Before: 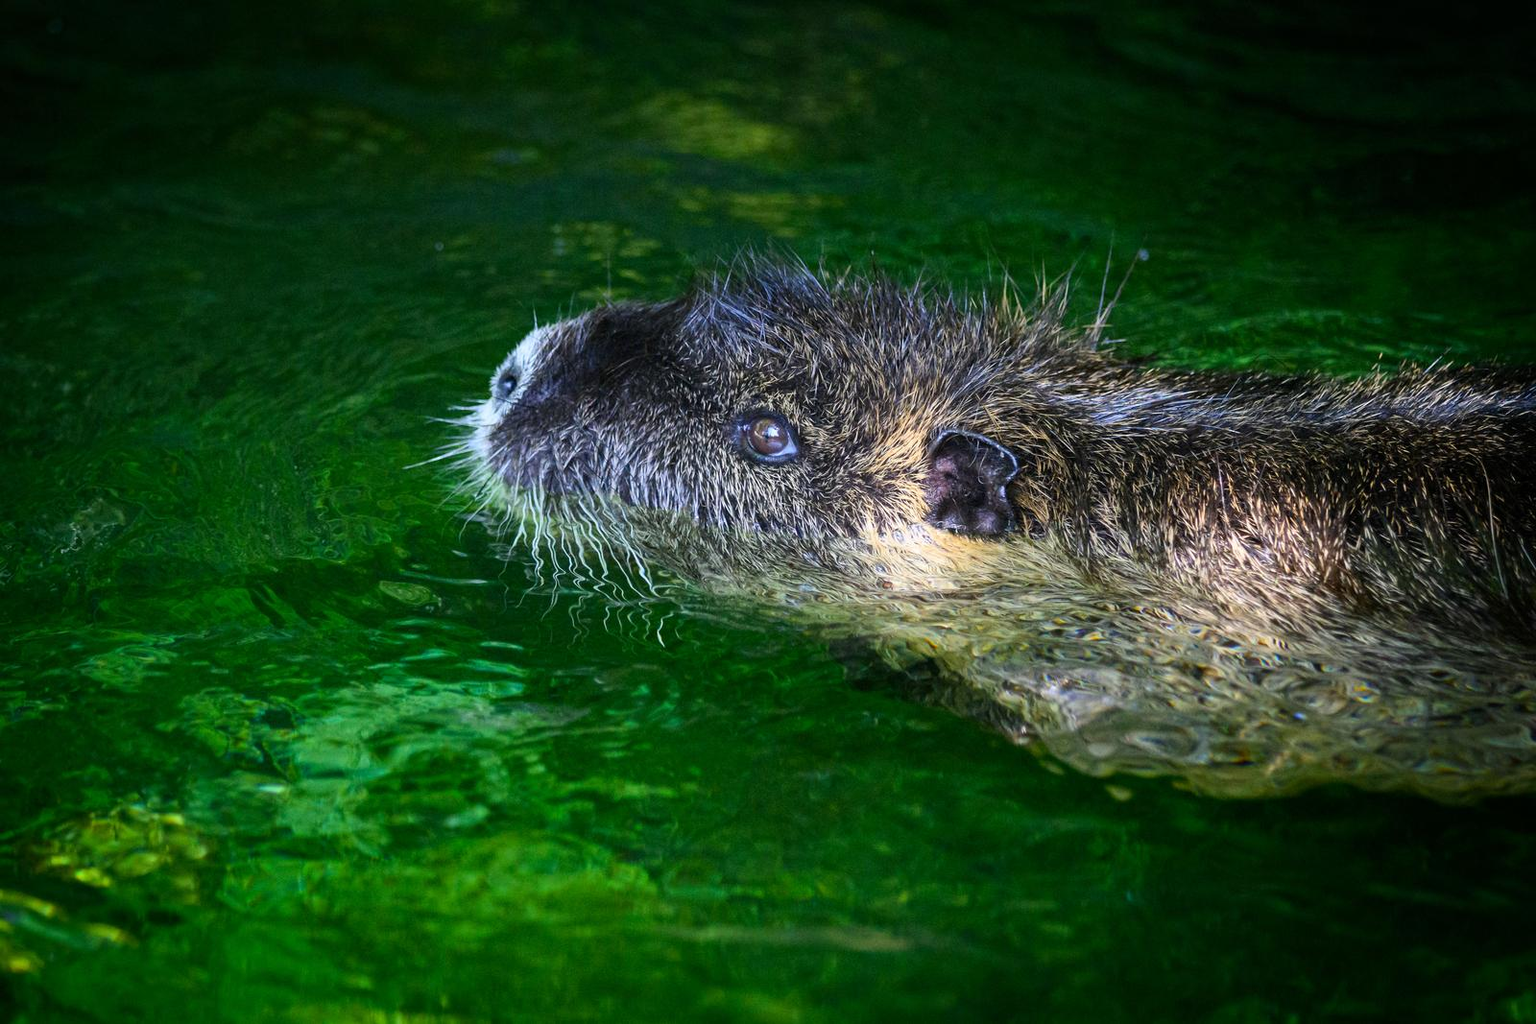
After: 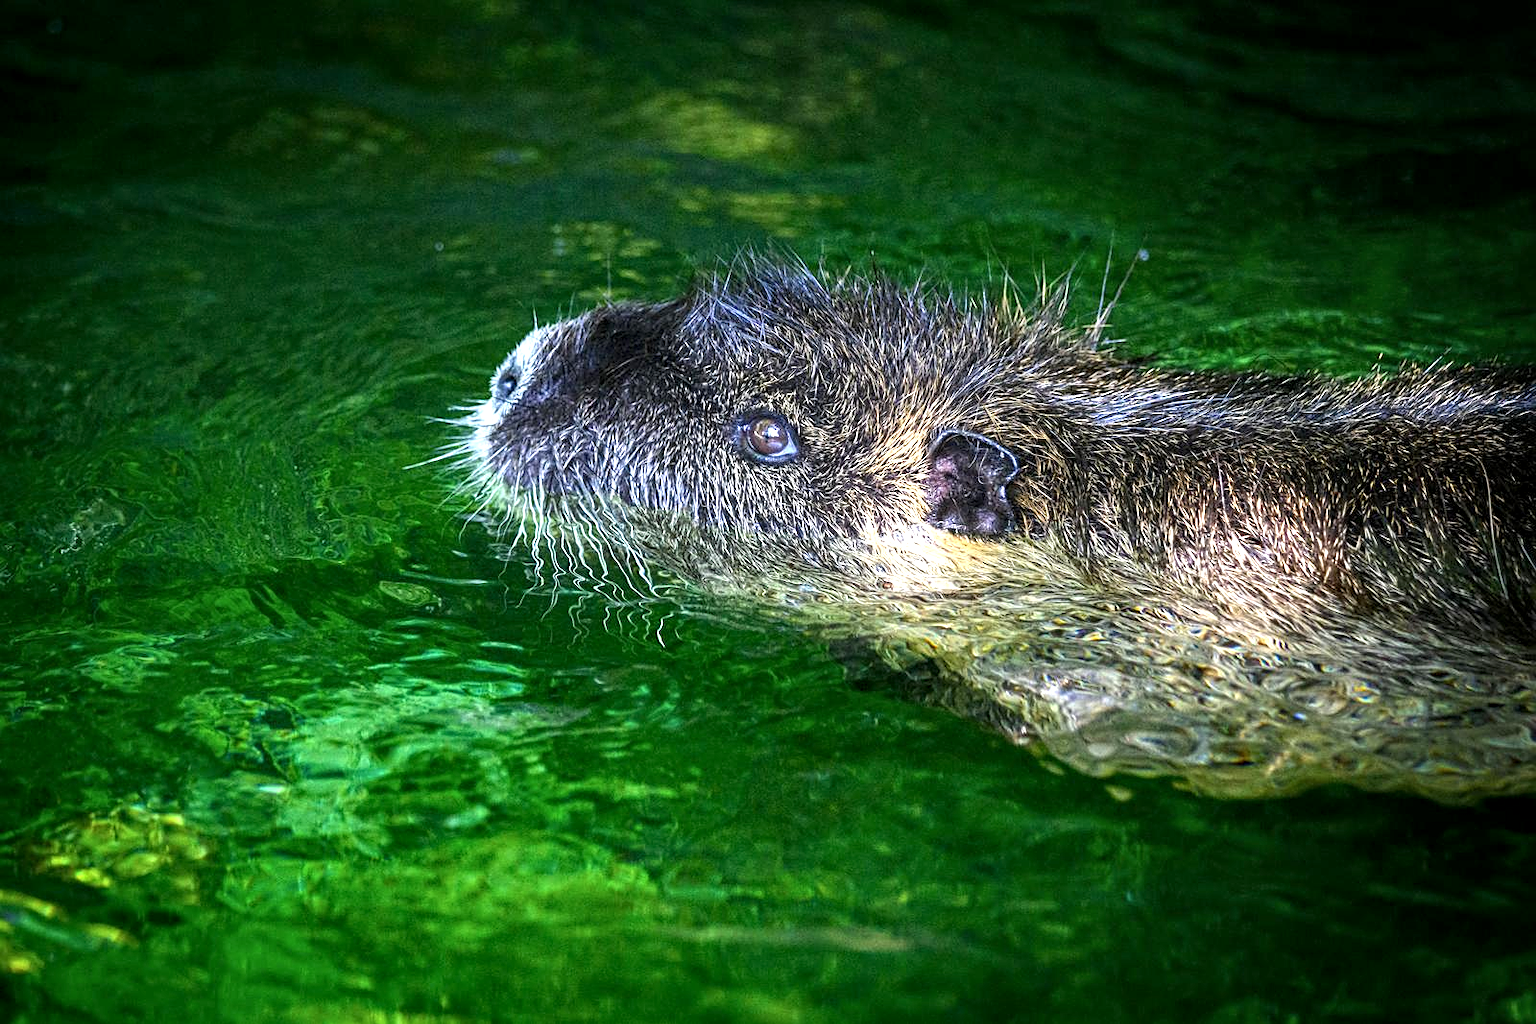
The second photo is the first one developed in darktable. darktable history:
sharpen: on, module defaults
local contrast: detail 130%
exposure: exposure 0.637 EV, compensate exposure bias true, compensate highlight preservation false
